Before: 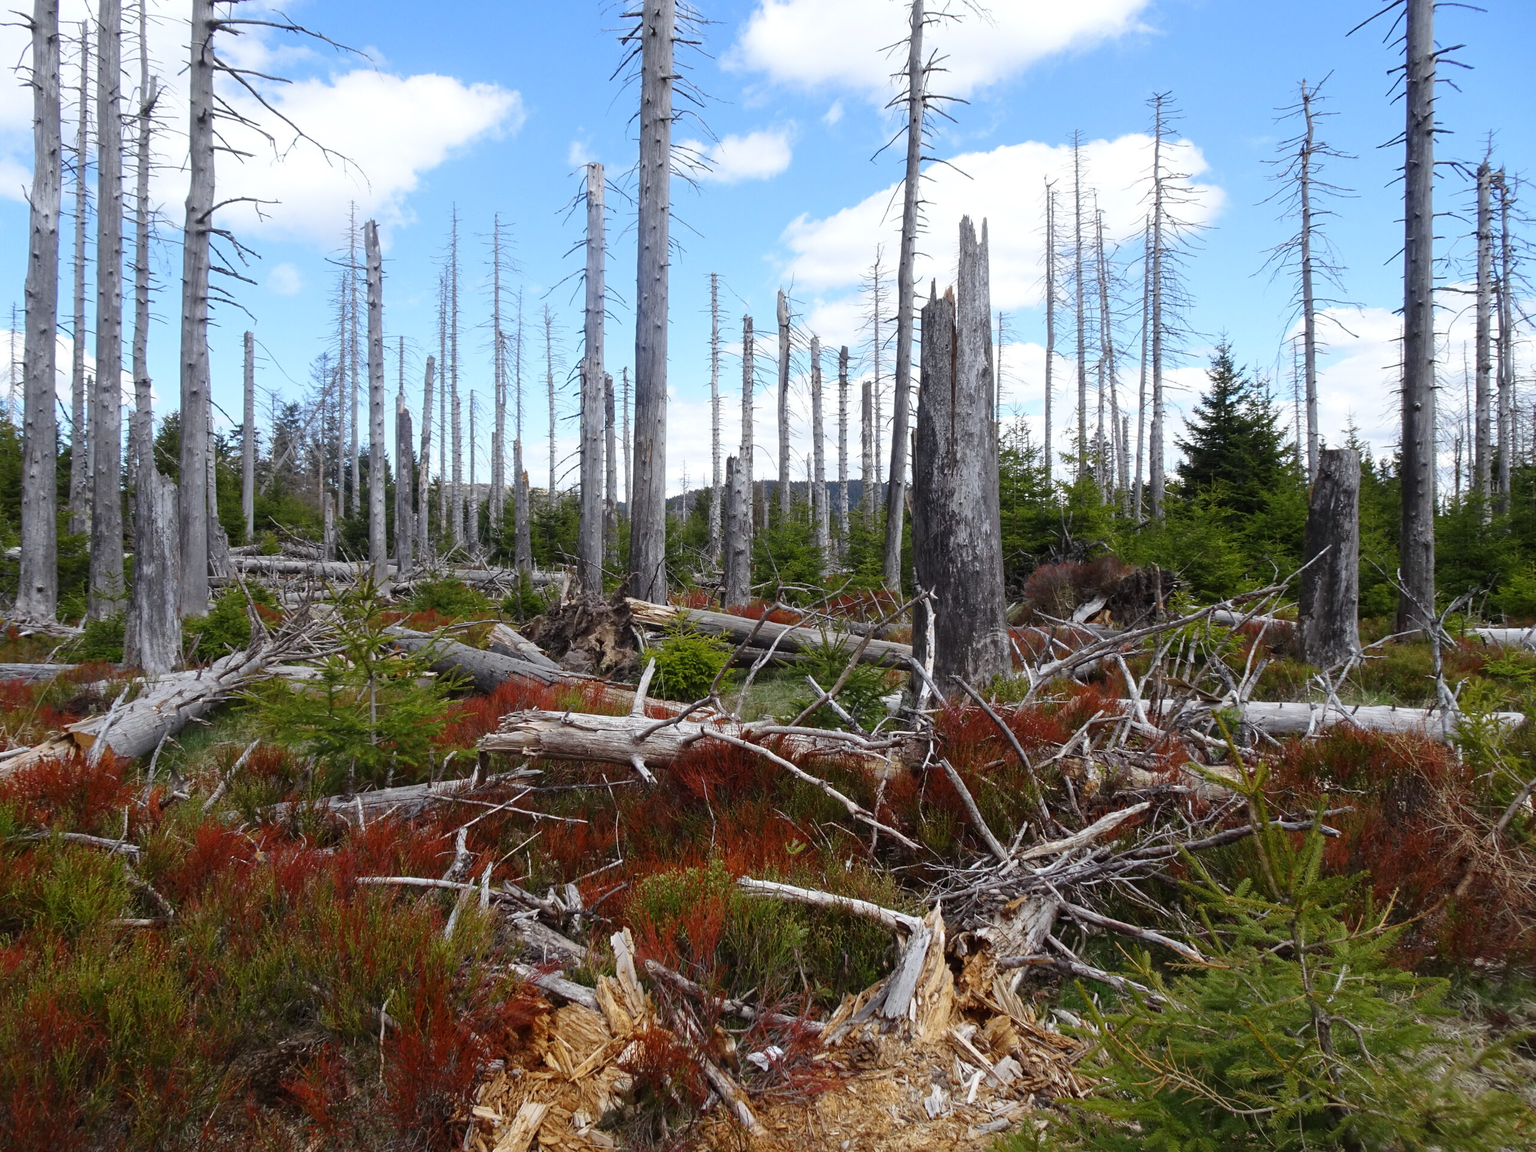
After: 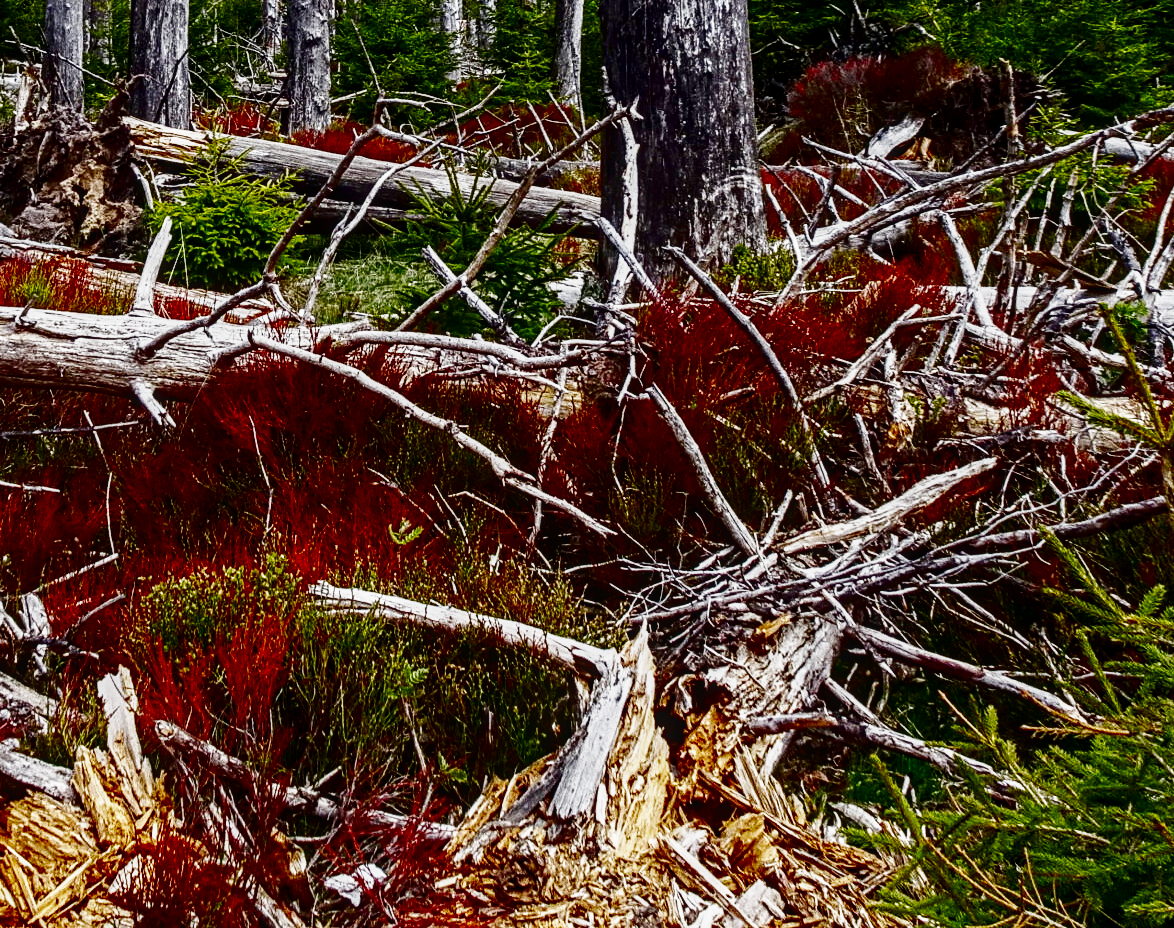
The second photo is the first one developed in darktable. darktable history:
crop: left 35.976%, top 45.819%, right 18.162%, bottom 5.807%
base curve: curves: ch0 [(0, 0) (0.007, 0.004) (0.027, 0.03) (0.046, 0.07) (0.207, 0.54) (0.442, 0.872) (0.673, 0.972) (1, 1)], preserve colors none
grain: on, module defaults
local contrast: on, module defaults
contrast brightness saturation: contrast 0.09, brightness -0.59, saturation 0.17
contrast equalizer: y [[0.5, 0.5, 0.5, 0.539, 0.64, 0.611], [0.5 ×6], [0.5 ×6], [0 ×6], [0 ×6]]
vibrance: on, module defaults
